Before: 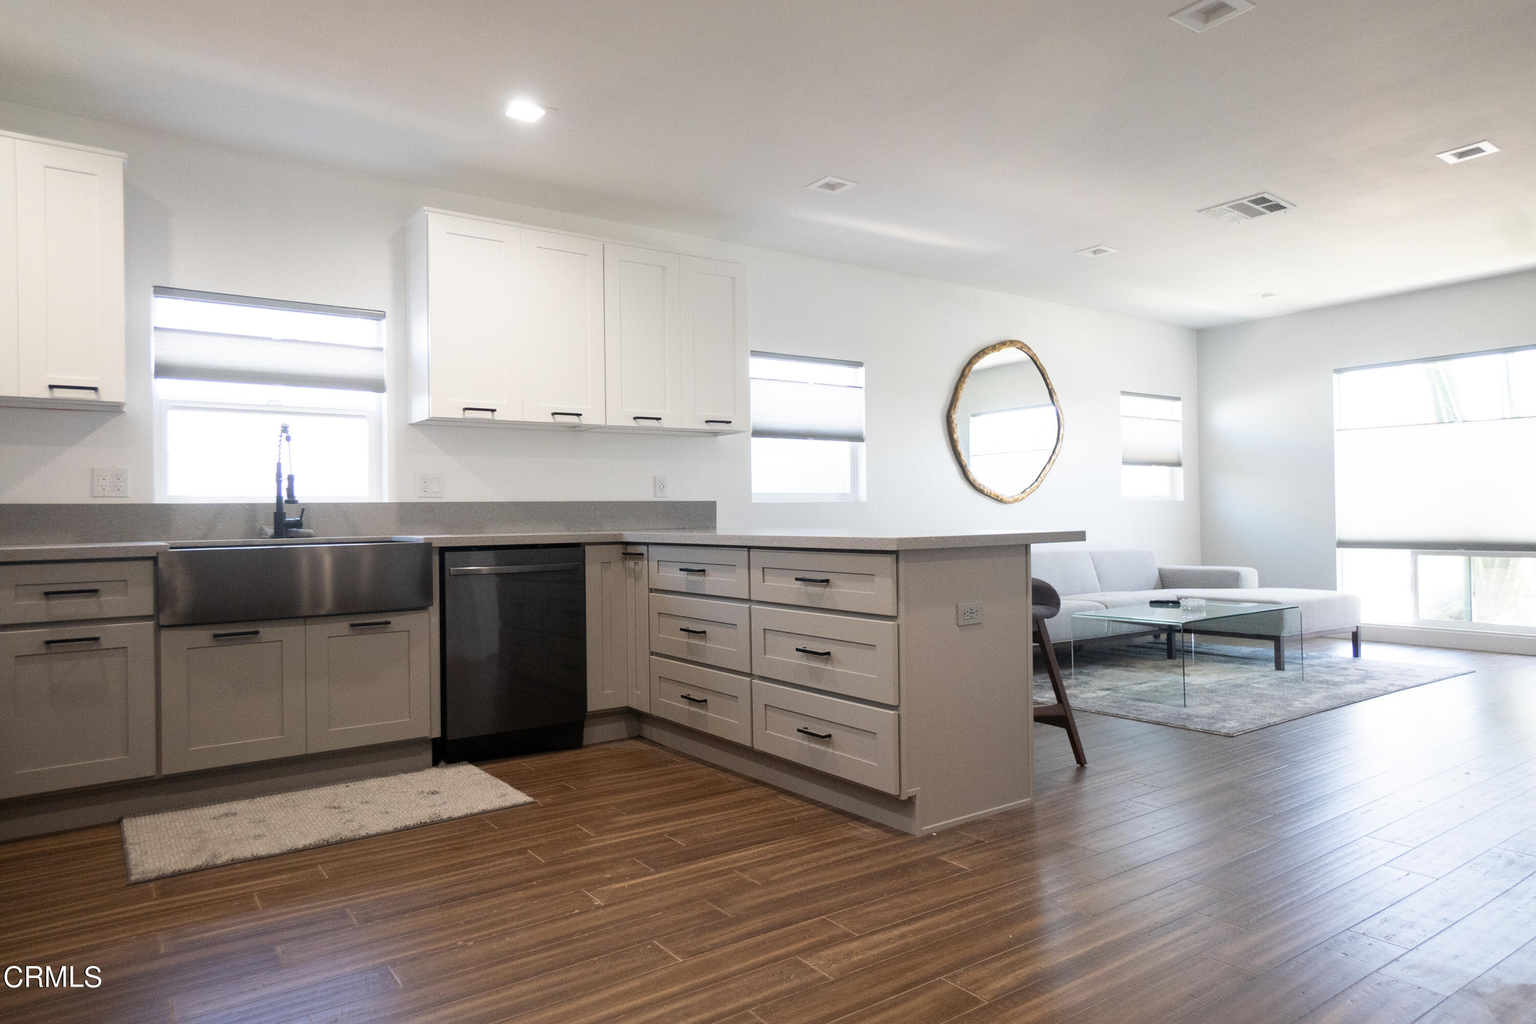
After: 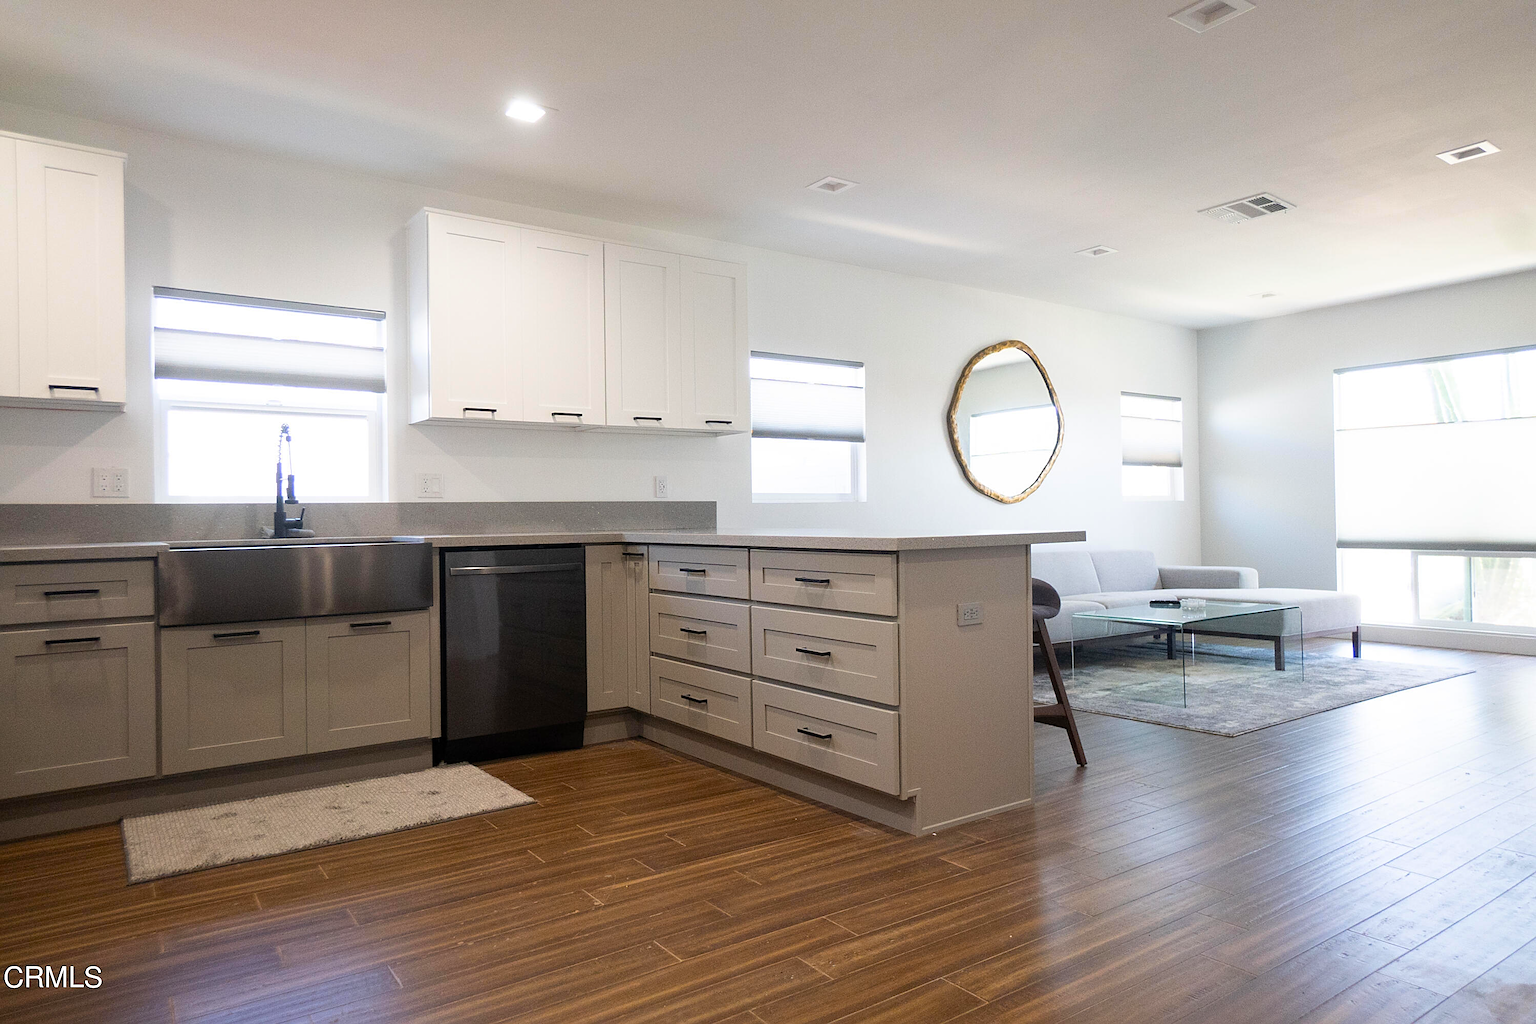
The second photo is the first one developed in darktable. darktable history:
vibrance: on, module defaults
sharpen: on, module defaults
color balance rgb: perceptual saturation grading › global saturation 20%, global vibrance 20%
